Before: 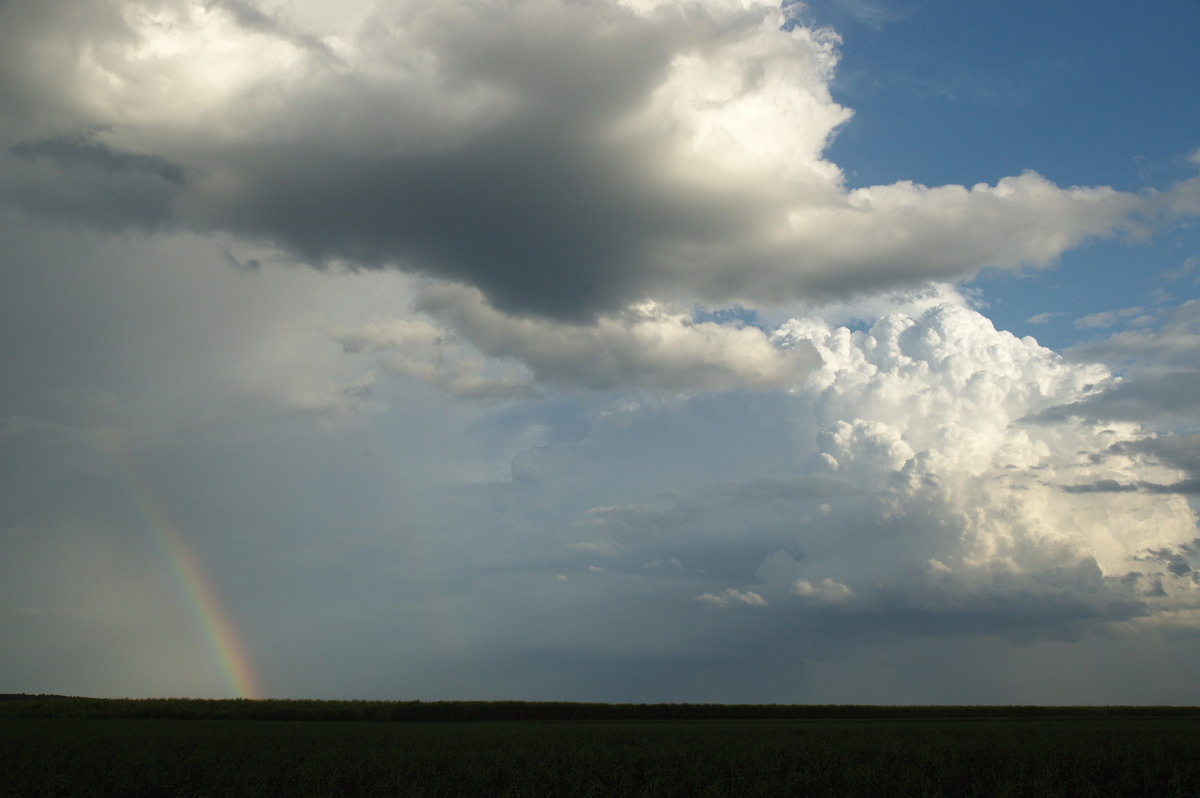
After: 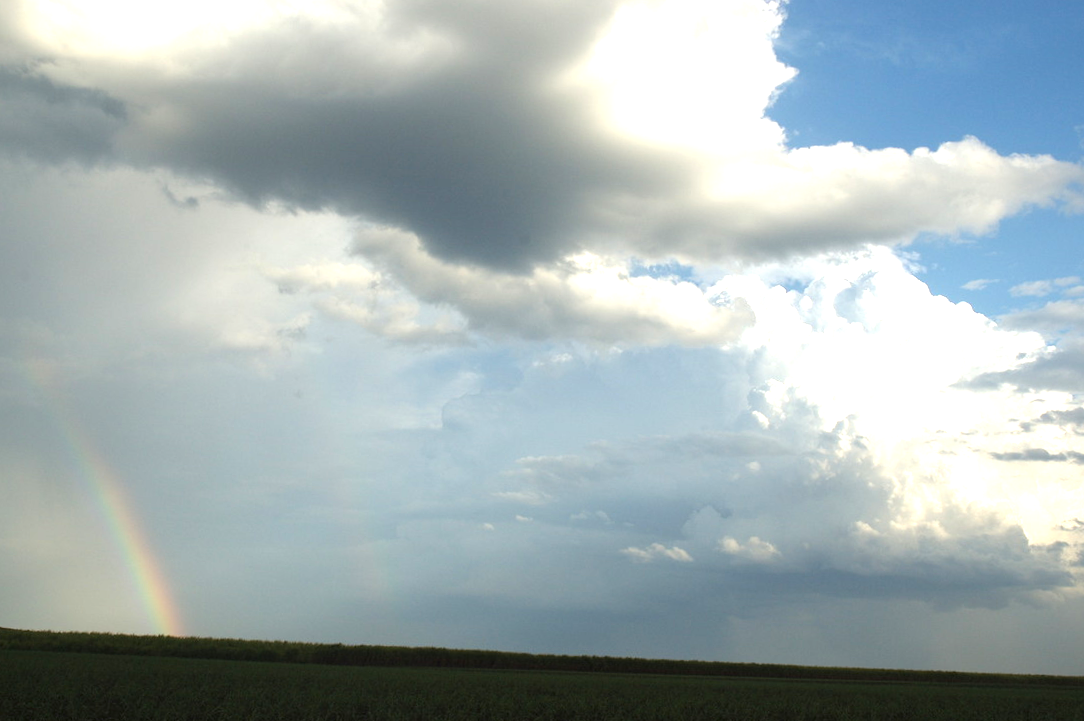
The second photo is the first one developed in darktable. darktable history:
exposure: exposure 1.163 EV, compensate highlight preservation false
crop and rotate: angle -2.11°, left 3.16%, top 3.985%, right 1.562%, bottom 0.61%
